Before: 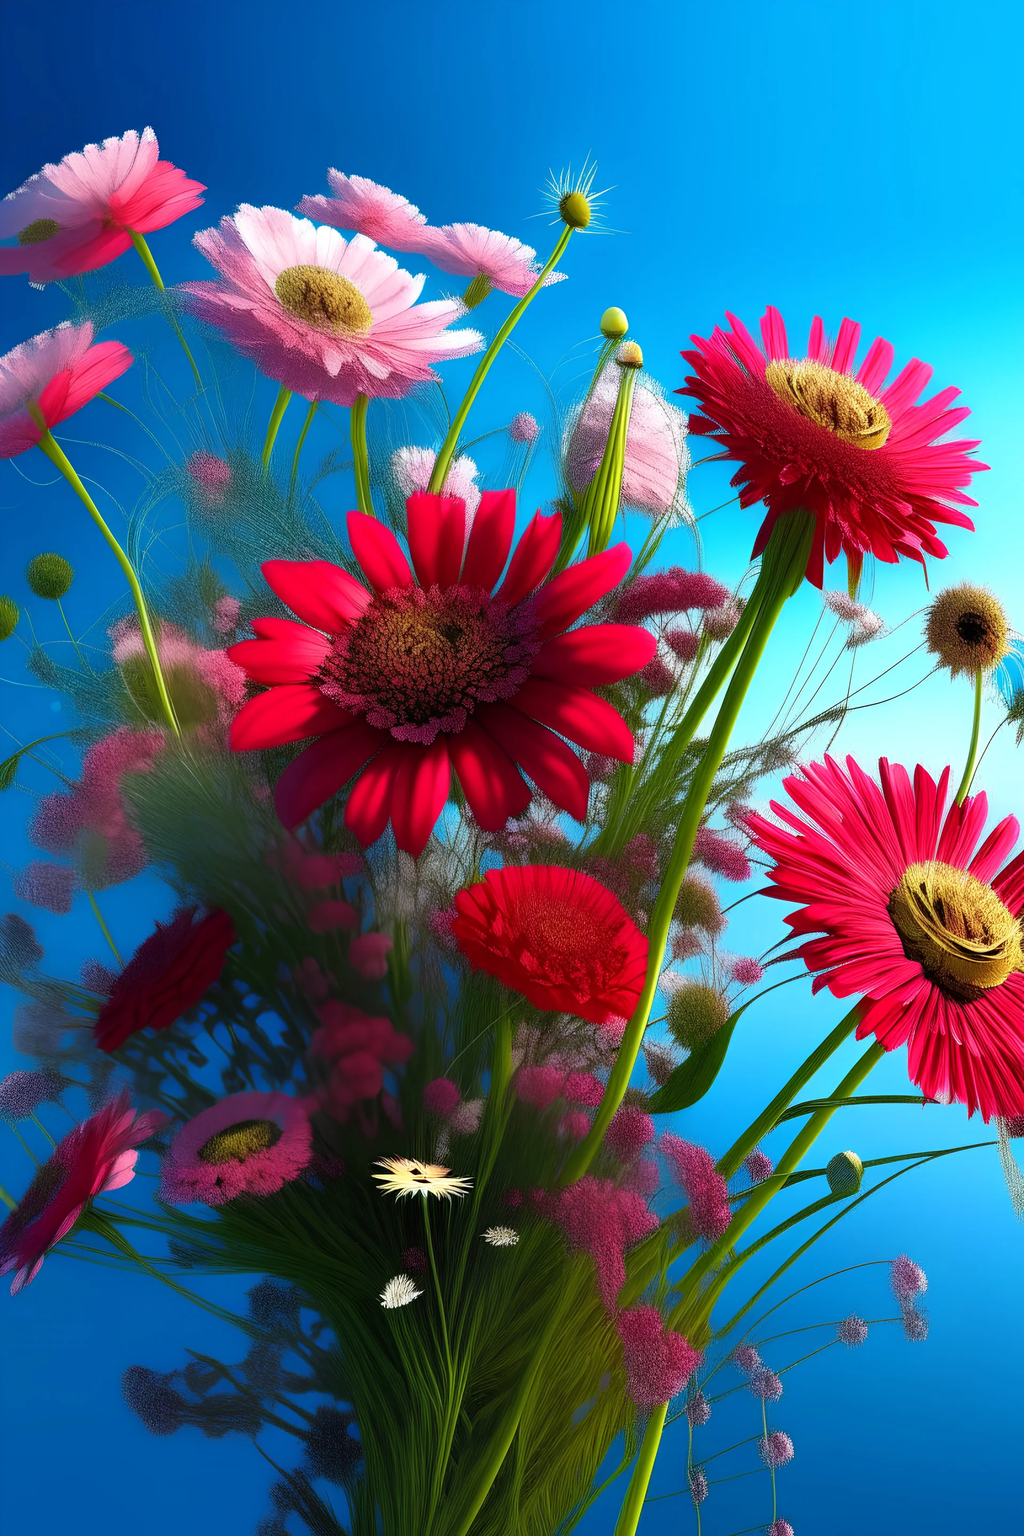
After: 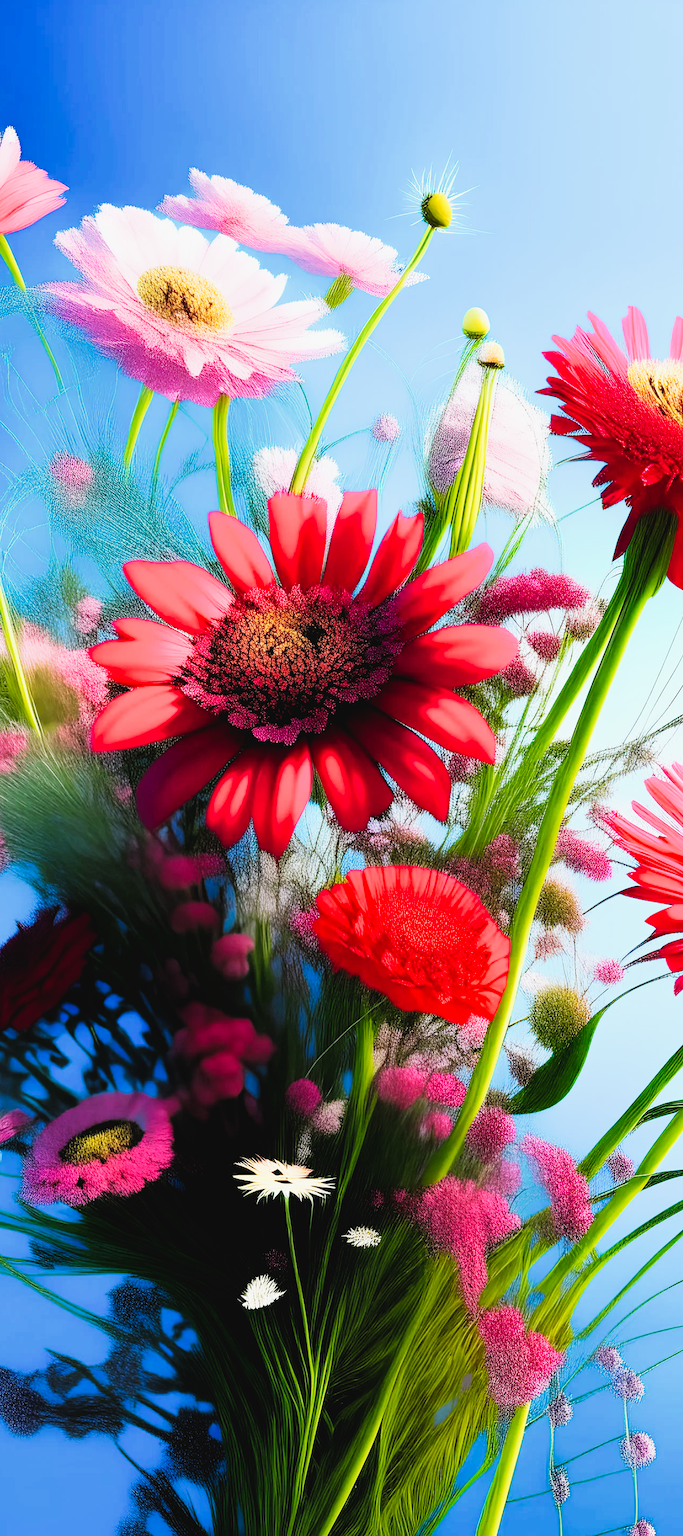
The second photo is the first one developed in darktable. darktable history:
filmic rgb: black relative exposure -5.03 EV, white relative exposure 3.98 EV, hardness 2.88, contrast 1.296
crop and rotate: left 13.593%, right 19.636%
tone curve: curves: ch0 [(0, 0.036) (0.037, 0.042) (0.167, 0.143) (0.433, 0.502) (0.531, 0.637) (0.696, 0.825) (0.856, 0.92) (1, 0.98)]; ch1 [(0, 0) (0.424, 0.383) (0.482, 0.459) (0.501, 0.5) (0.522, 0.526) (0.559, 0.563) (0.604, 0.646) (0.715, 0.729) (1, 1)]; ch2 [(0, 0) (0.369, 0.388) (0.45, 0.48) (0.499, 0.502) (0.504, 0.504) (0.512, 0.526) (0.581, 0.595) (0.708, 0.786) (1, 1)], preserve colors none
exposure: black level correction 0, exposure 1.099 EV, compensate exposure bias true, compensate highlight preservation false
